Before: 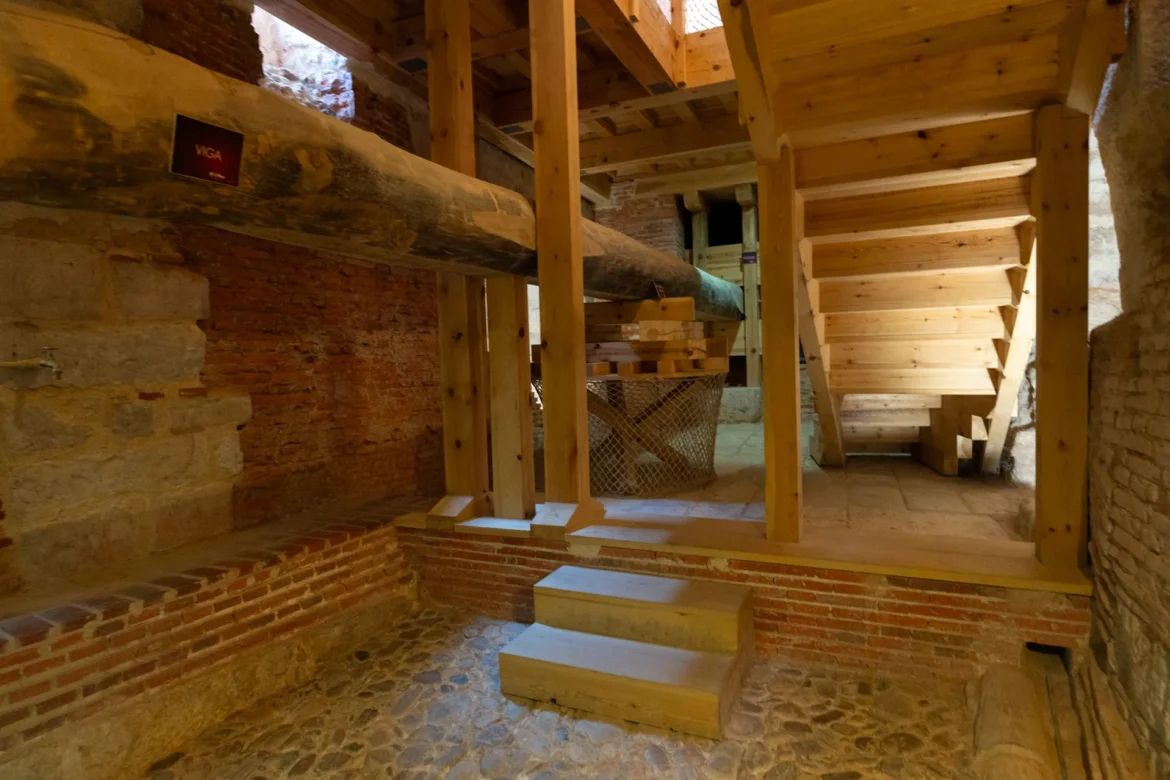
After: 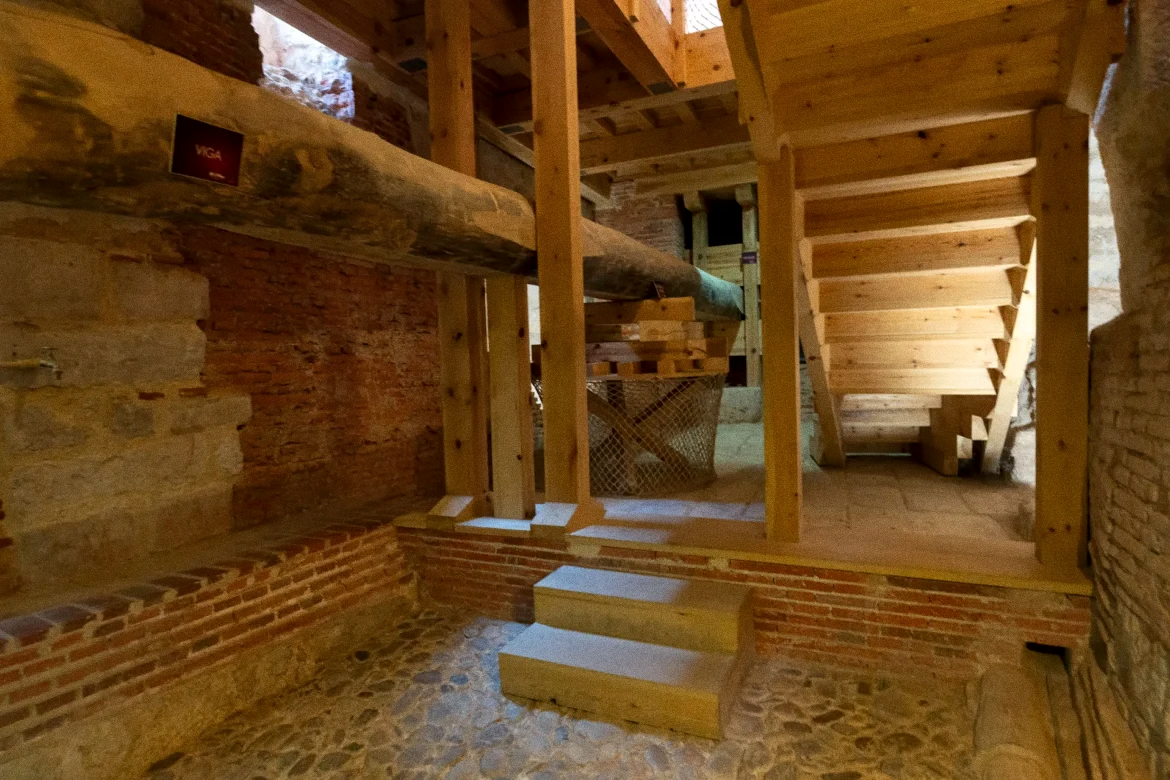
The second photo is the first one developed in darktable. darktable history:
grain: strength 26%
local contrast: mode bilateral grid, contrast 20, coarseness 50, detail 120%, midtone range 0.2
